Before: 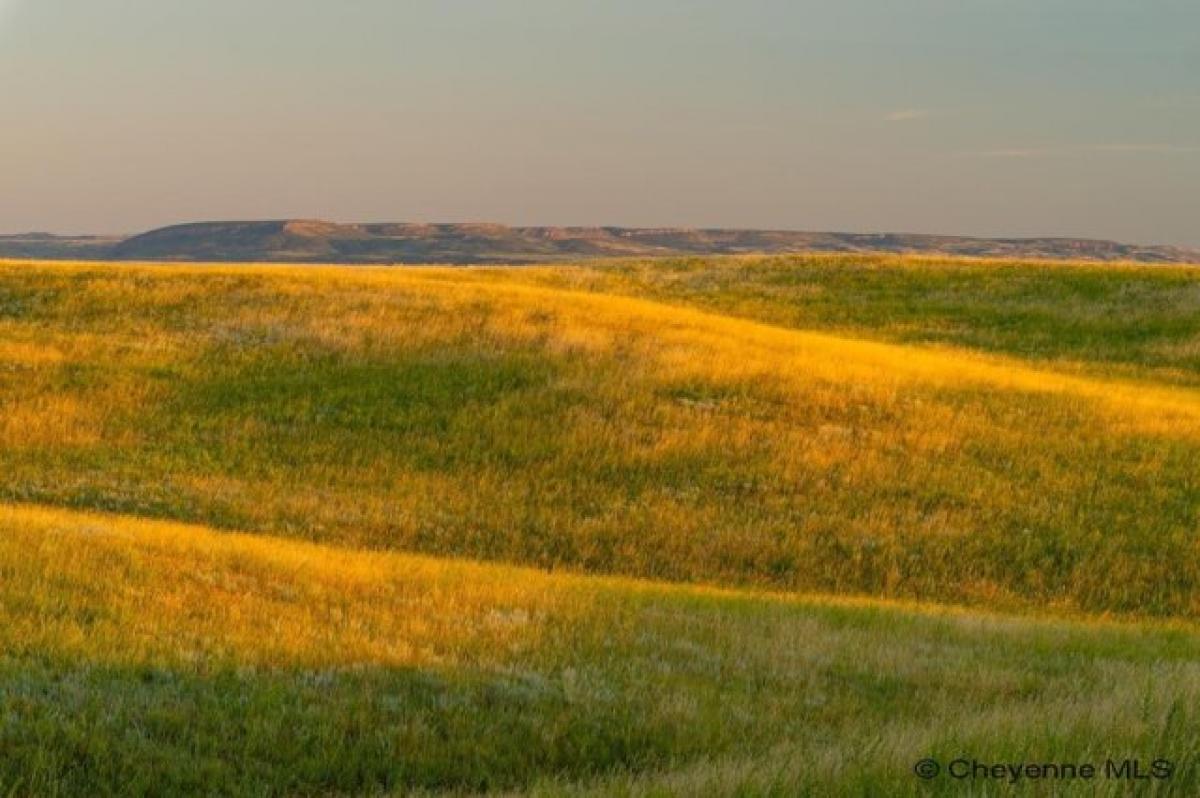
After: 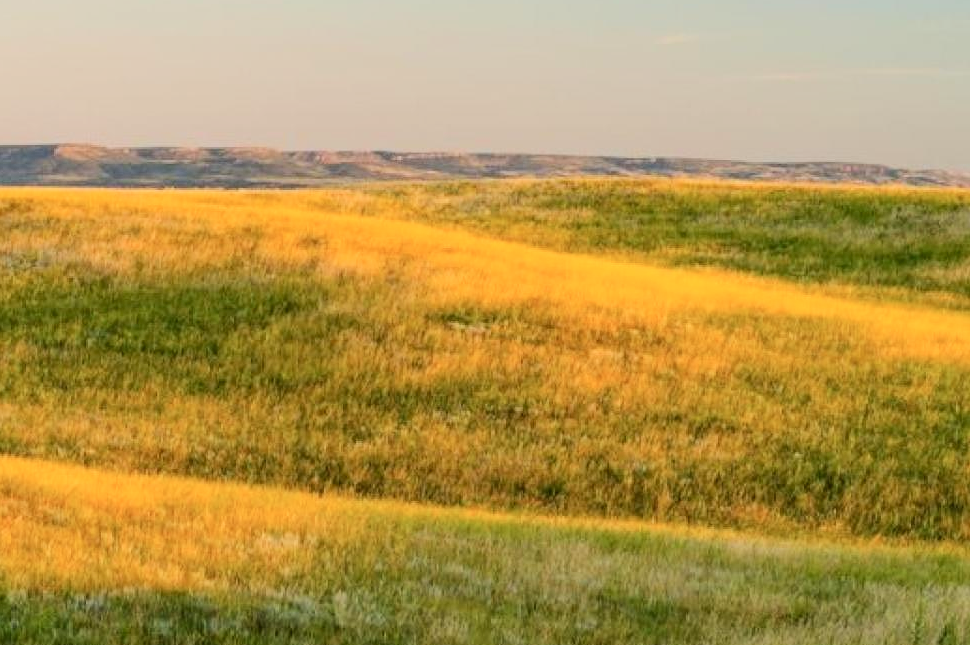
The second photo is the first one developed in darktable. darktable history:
filmic rgb: black relative exposure -7.15 EV, white relative exposure 5.36 EV, hardness 3.02, color science v6 (2022)
exposure: black level correction 0, exposure 0.5 EV, compensate highlight preservation false
crop: left 19.159%, top 9.58%, bottom 9.58%
local contrast: highlights 61%, shadows 106%, detail 107%, midtone range 0.529
contrast brightness saturation: contrast 0.24, brightness 0.09
